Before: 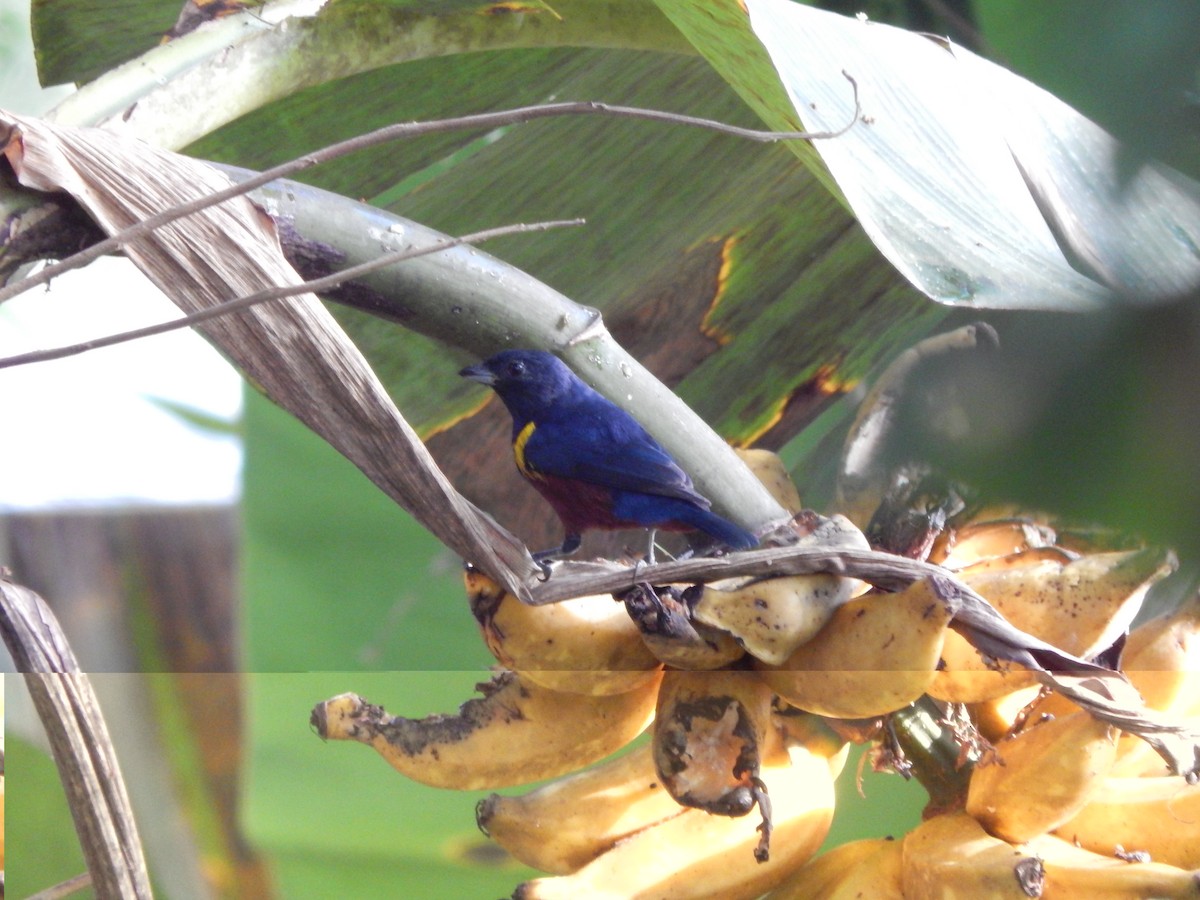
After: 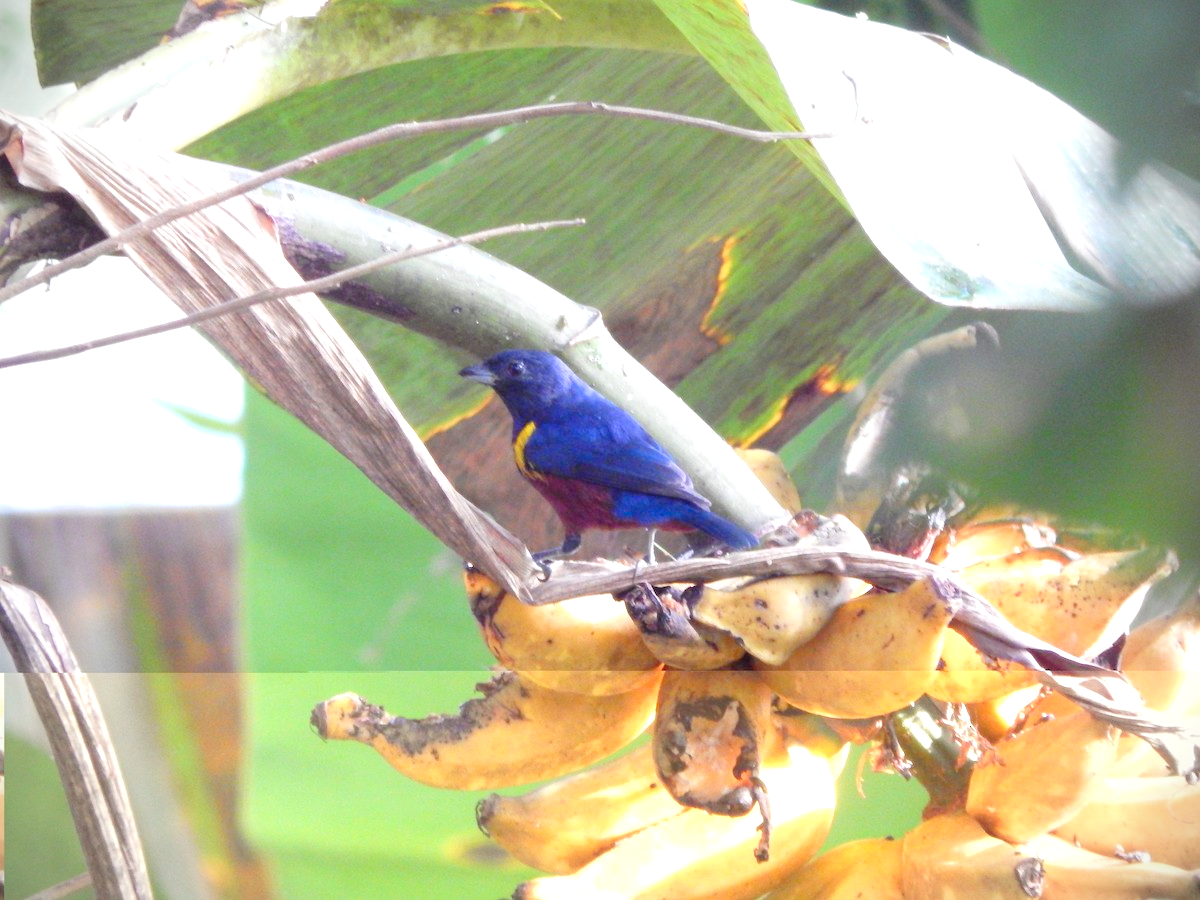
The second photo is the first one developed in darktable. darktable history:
vignetting: on, module defaults
levels: levels [0.036, 0.364, 0.827]
rotate and perspective: automatic cropping original format, crop left 0, crop top 0
